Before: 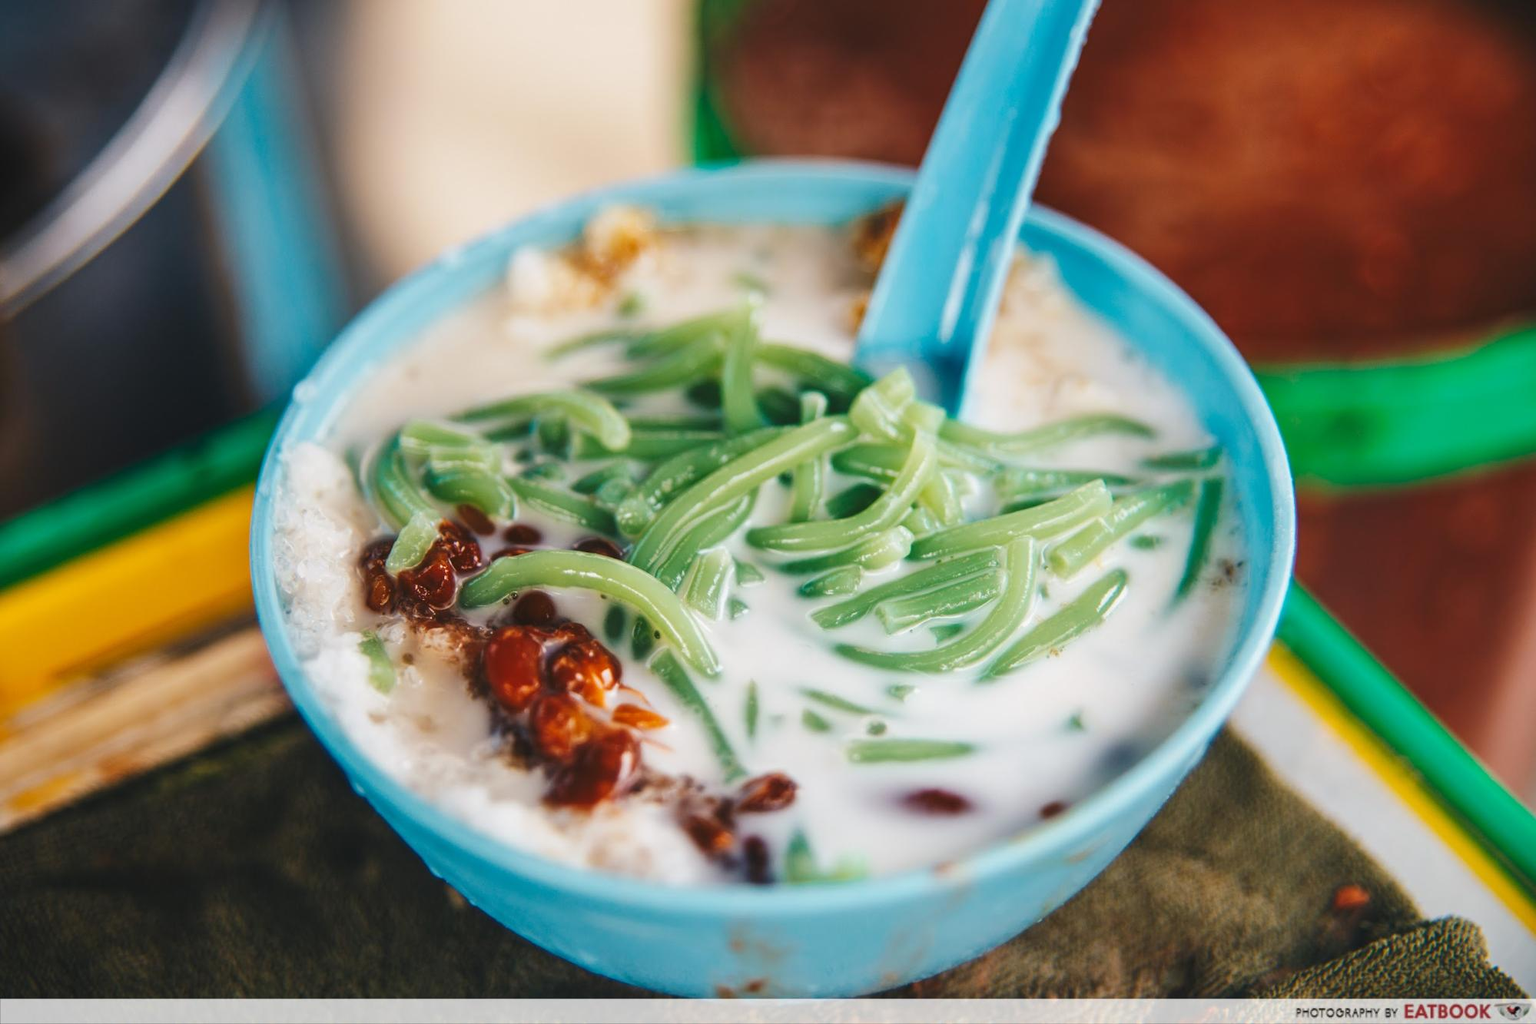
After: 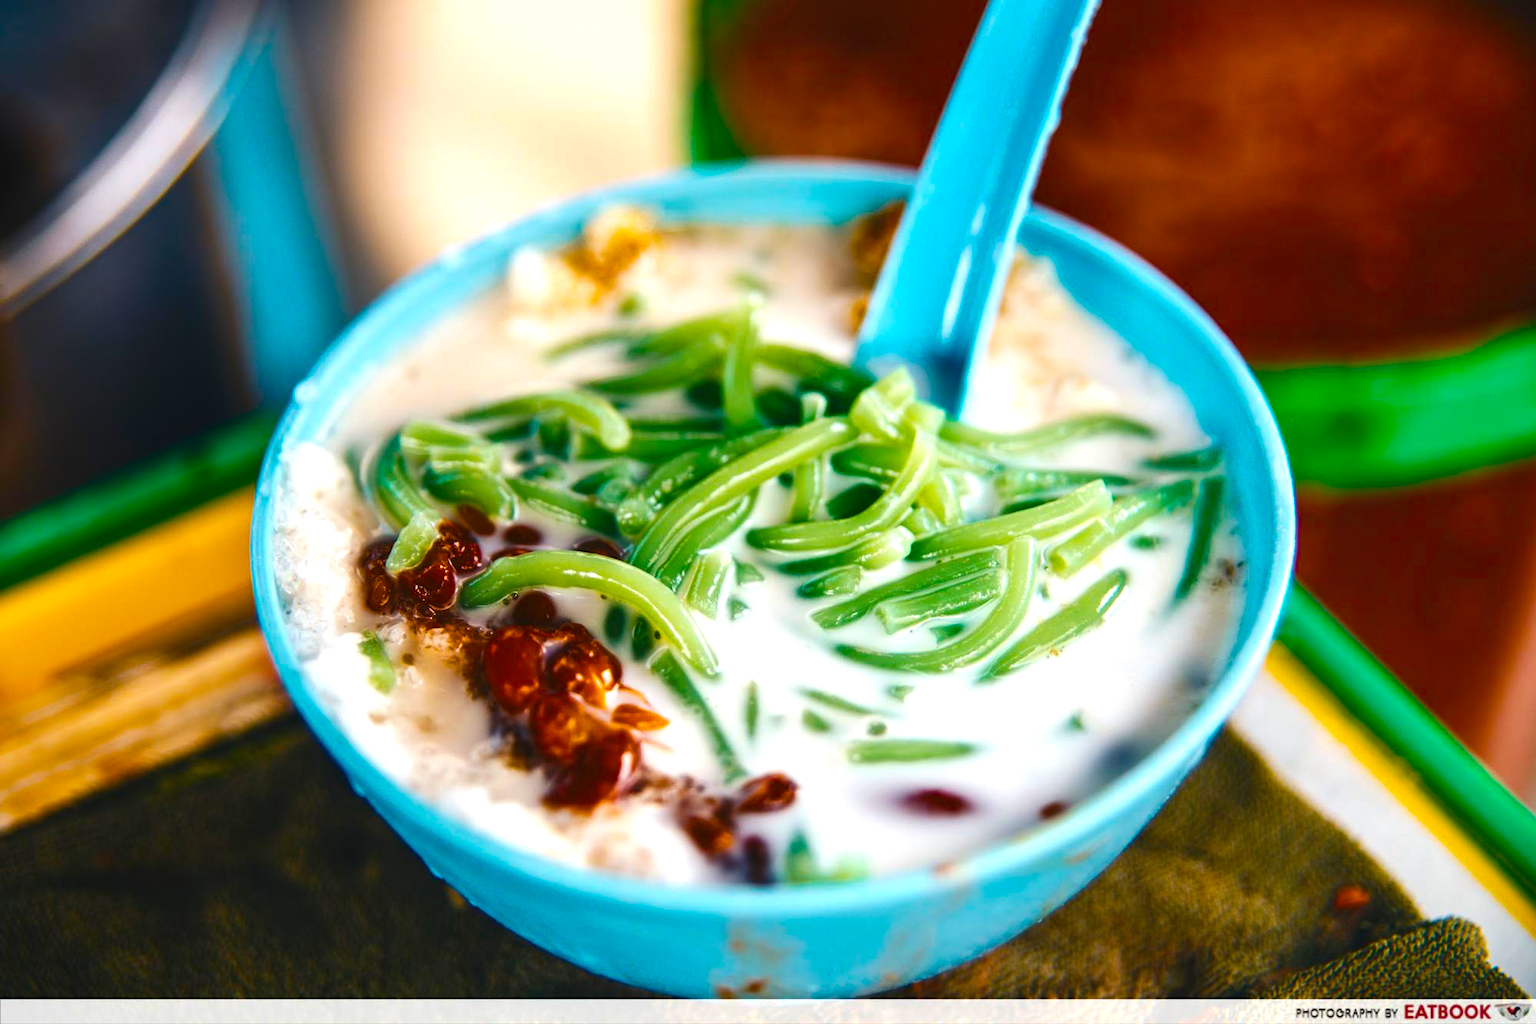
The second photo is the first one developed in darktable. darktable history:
tone equalizer: on, module defaults
color balance rgb: linear chroma grading › global chroma 9%, perceptual saturation grading › global saturation 36%, perceptual saturation grading › shadows 35%, perceptual brilliance grading › global brilliance 15%, perceptual brilliance grading › shadows -35%, global vibrance 15%
